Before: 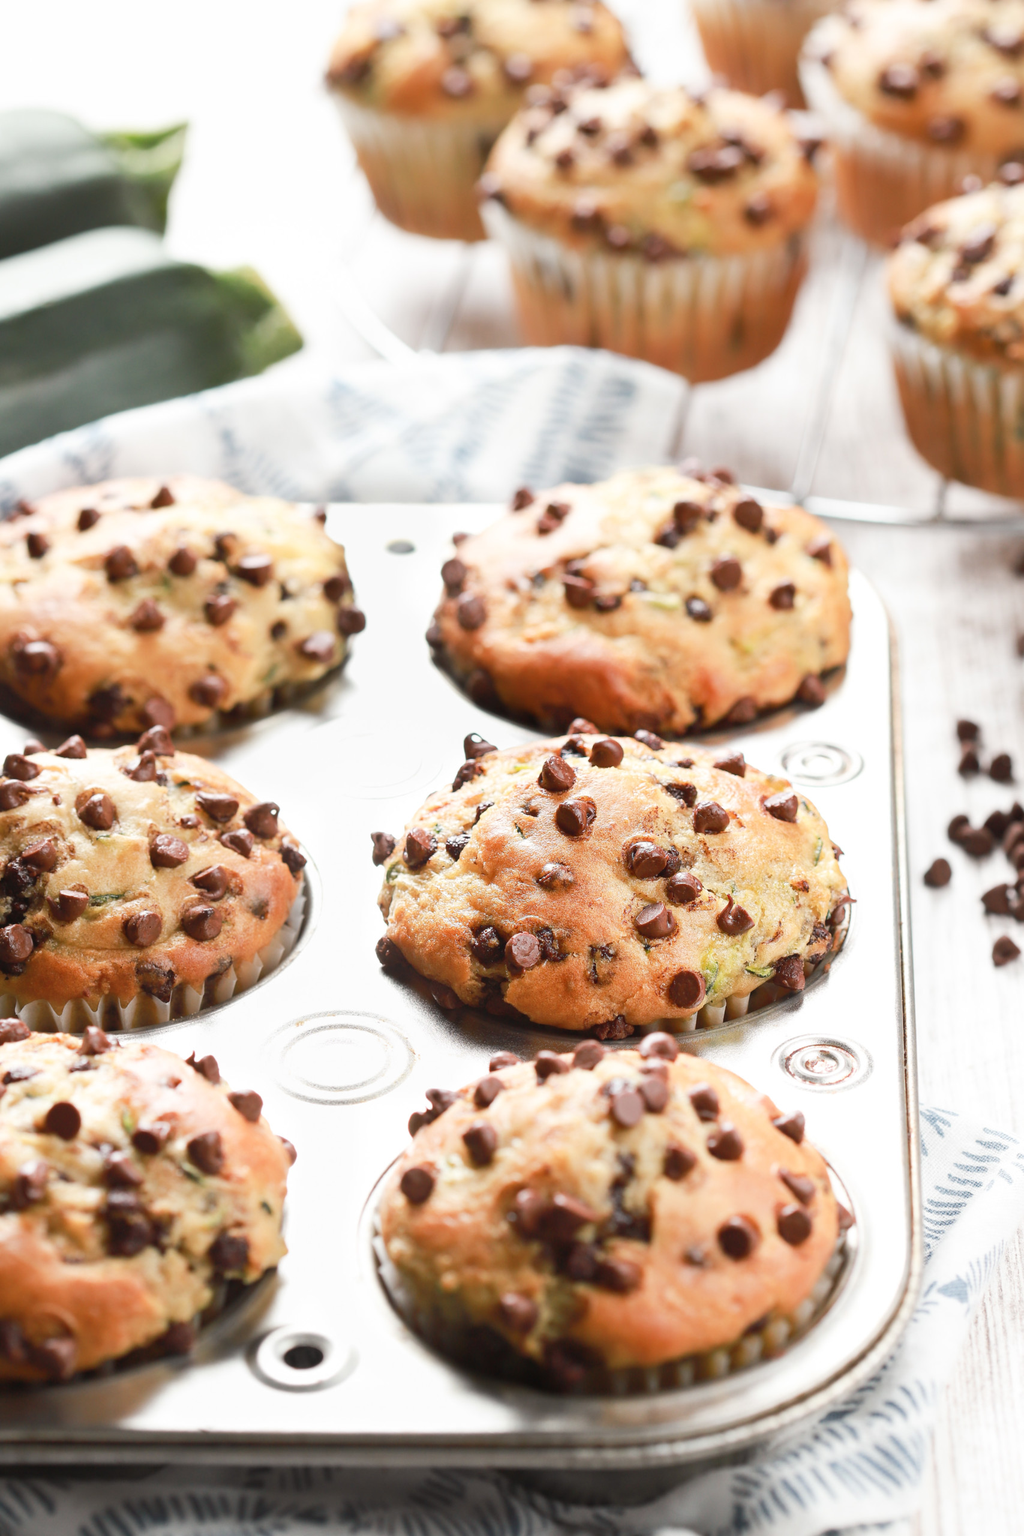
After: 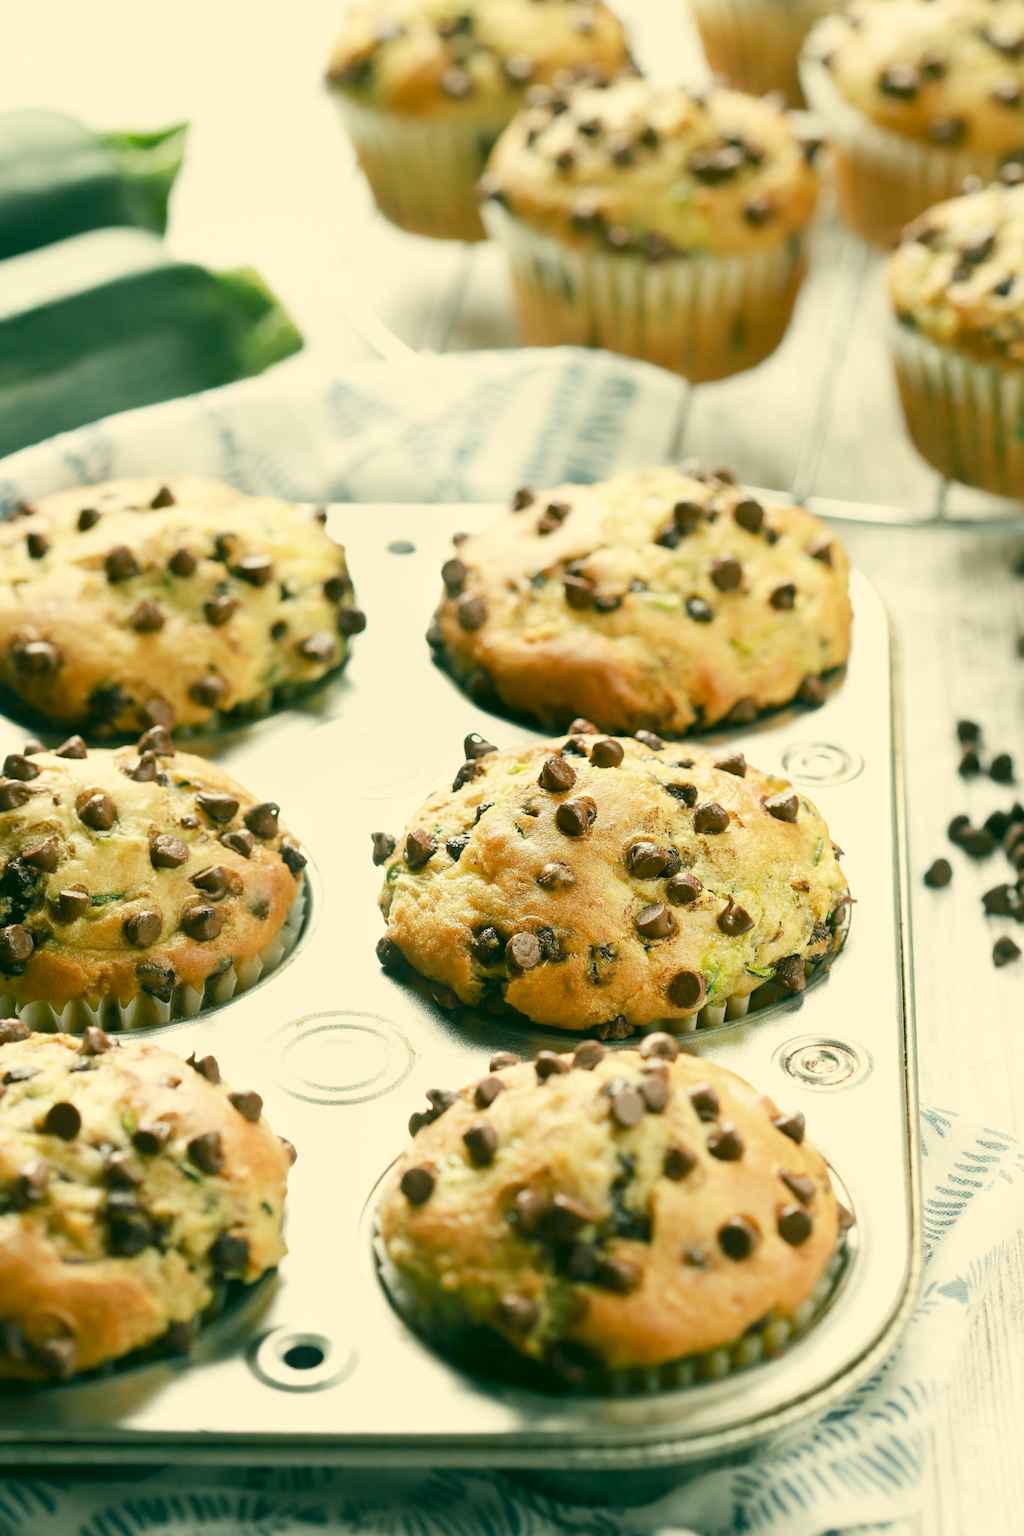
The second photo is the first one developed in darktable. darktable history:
color calibration: illuminant F (fluorescent), F source F9 (Cool White Deluxe 4150 K) – high CRI, x 0.374, y 0.373, temperature 4158.34 K
exposure: black level correction 0.002, exposure -0.1 EV, compensate highlight preservation false
color correction: highlights a* 5.62, highlights b* 33.57, shadows a* -25.86, shadows b* 4.02
